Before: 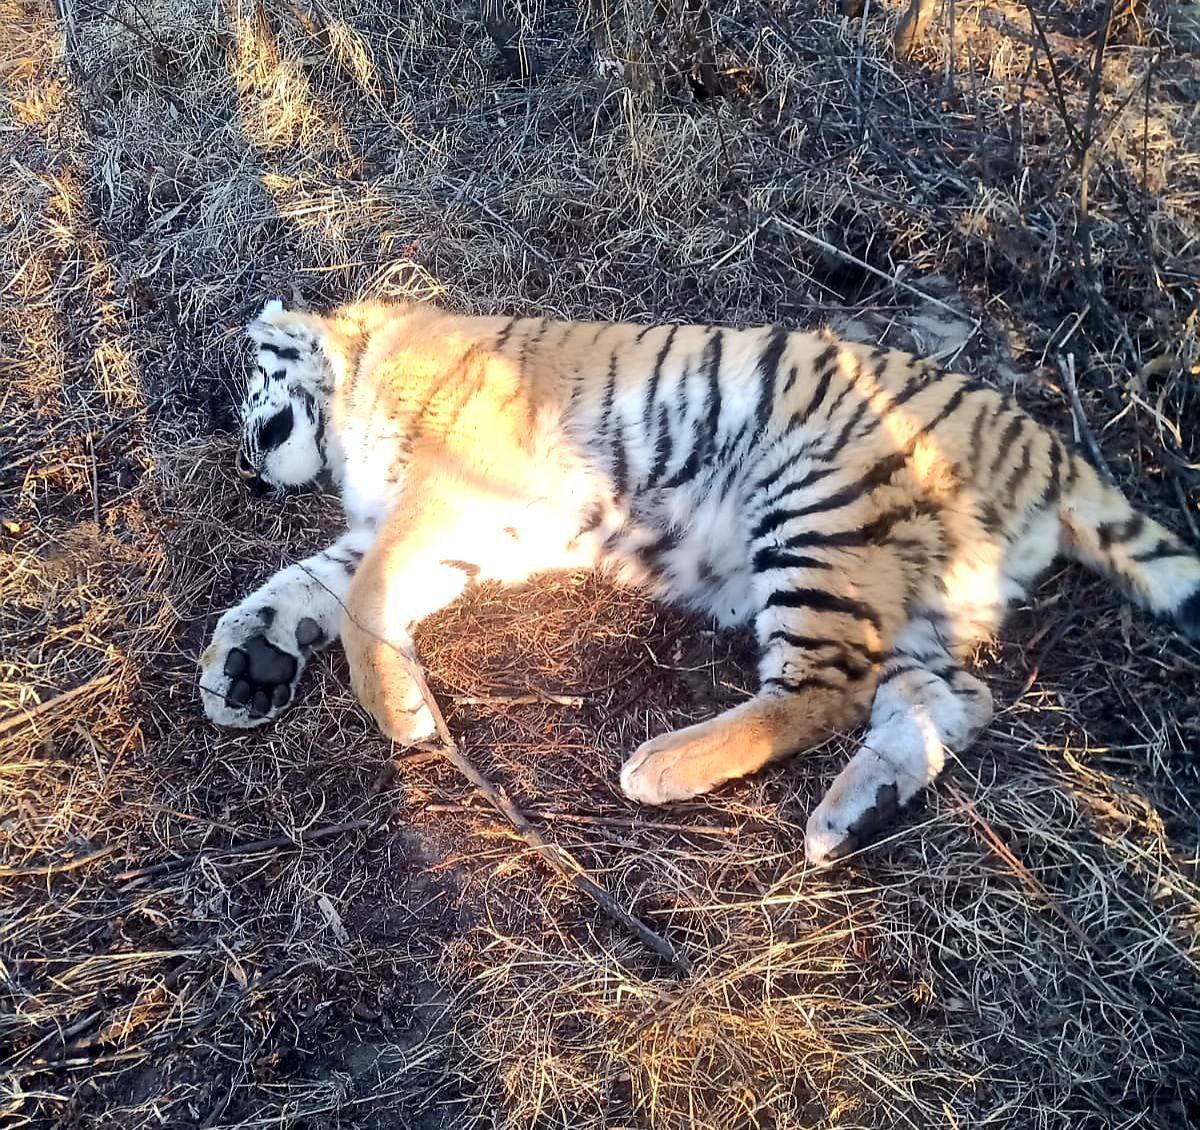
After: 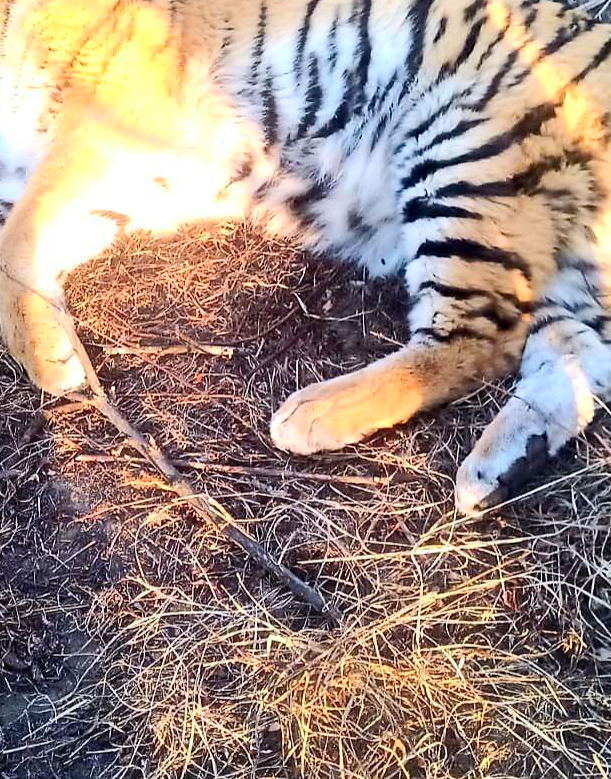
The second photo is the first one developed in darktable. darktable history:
contrast brightness saturation: contrast 0.2, brightness 0.165, saturation 0.218
haze removal: compatibility mode true, adaptive false
crop and rotate: left 29.203%, top 31.05%, right 19.861%
